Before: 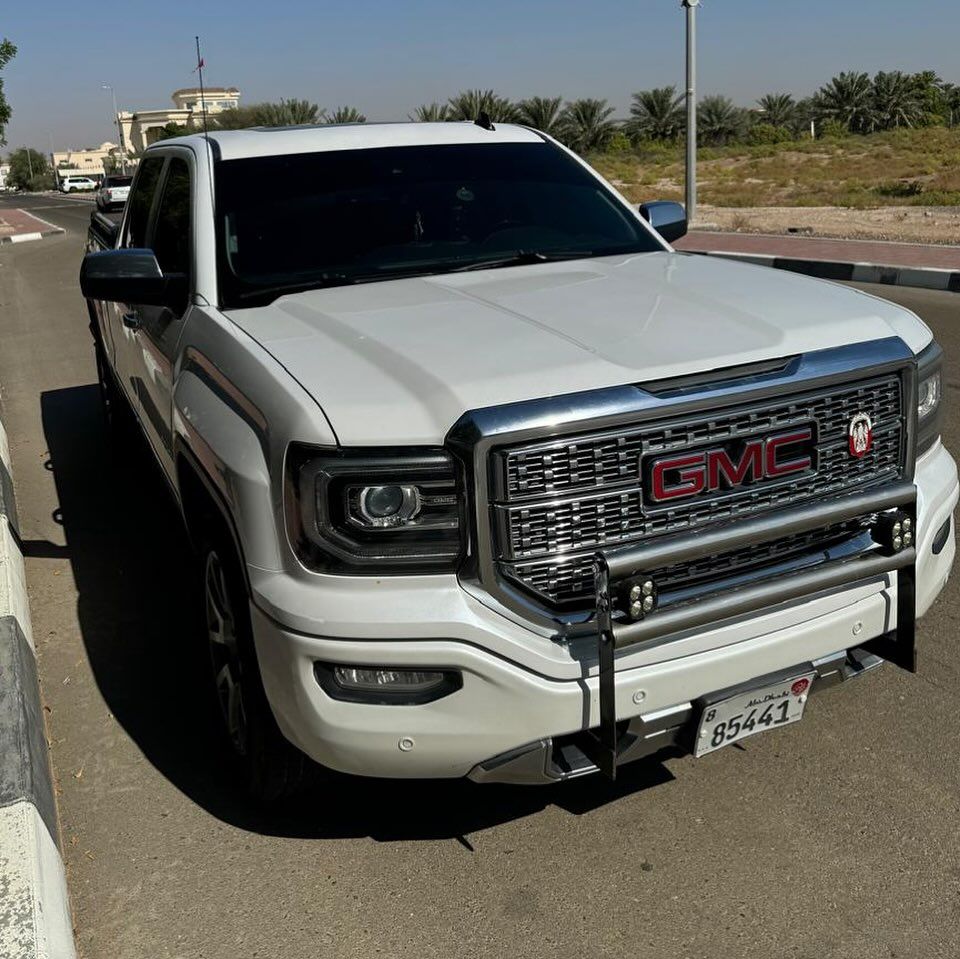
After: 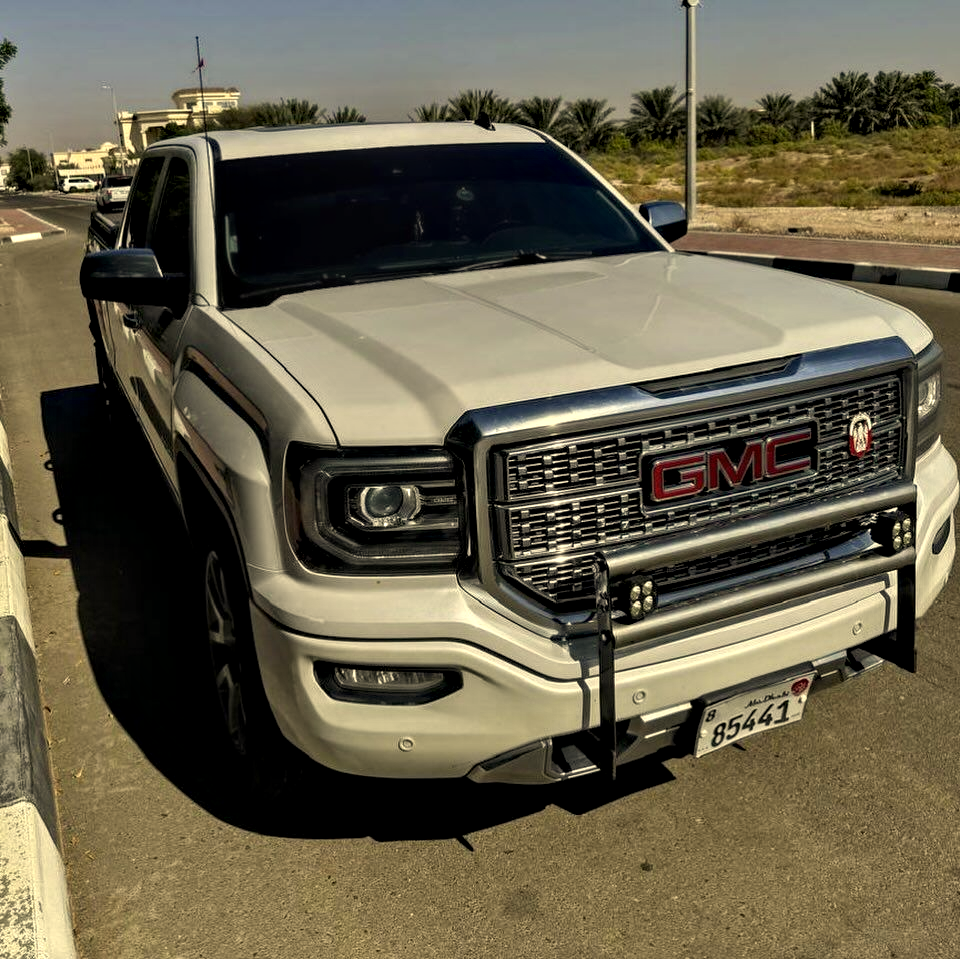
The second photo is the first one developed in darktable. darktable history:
contrast equalizer: y [[0.513, 0.565, 0.608, 0.562, 0.512, 0.5], [0.5 ×6], [0.5, 0.5, 0.5, 0.528, 0.598, 0.658], [0 ×6], [0 ×6]]
color correction: highlights a* 2.5, highlights b* 23.5
local contrast: on, module defaults
